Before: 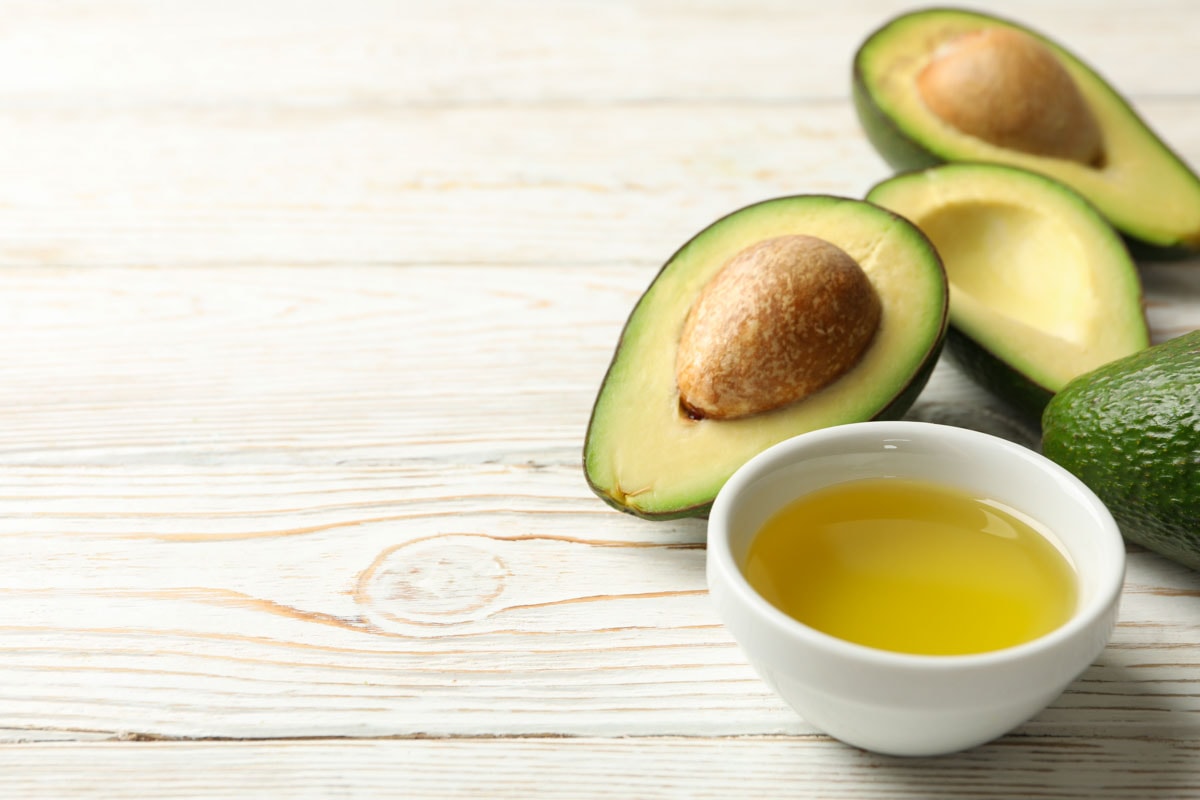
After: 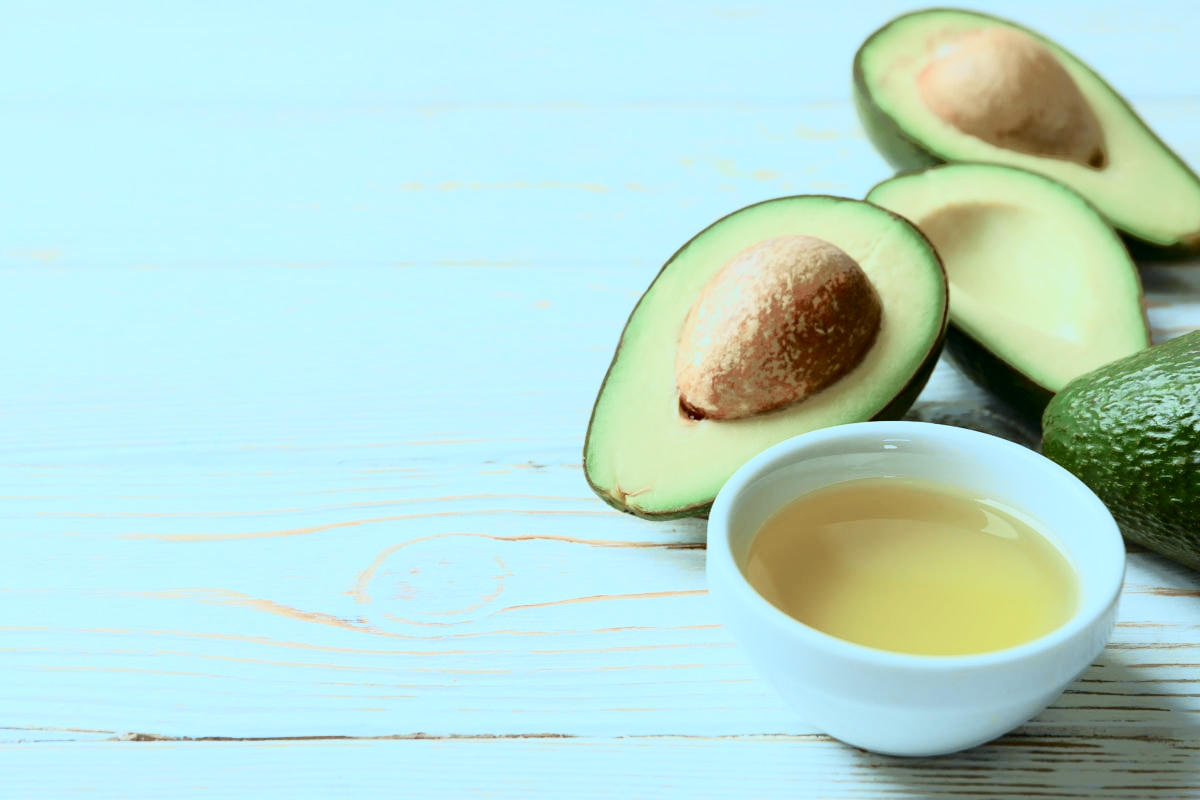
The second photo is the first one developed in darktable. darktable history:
color correction: highlights a* -10.69, highlights b* -19.19
tone curve: curves: ch0 [(0, 0) (0.081, 0.033) (0.192, 0.124) (0.283, 0.238) (0.407, 0.476) (0.495, 0.521) (0.661, 0.756) (0.788, 0.87) (1, 0.951)]; ch1 [(0, 0) (0.161, 0.092) (0.35, 0.33) (0.392, 0.392) (0.427, 0.426) (0.479, 0.472) (0.505, 0.497) (0.521, 0.524) (0.567, 0.56) (0.583, 0.592) (0.625, 0.627) (0.678, 0.733) (1, 1)]; ch2 [(0, 0) (0.346, 0.362) (0.404, 0.427) (0.502, 0.499) (0.531, 0.523) (0.544, 0.561) (0.58, 0.59) (0.629, 0.642) (0.717, 0.678) (1, 1)], color space Lab, independent channels, preserve colors none
